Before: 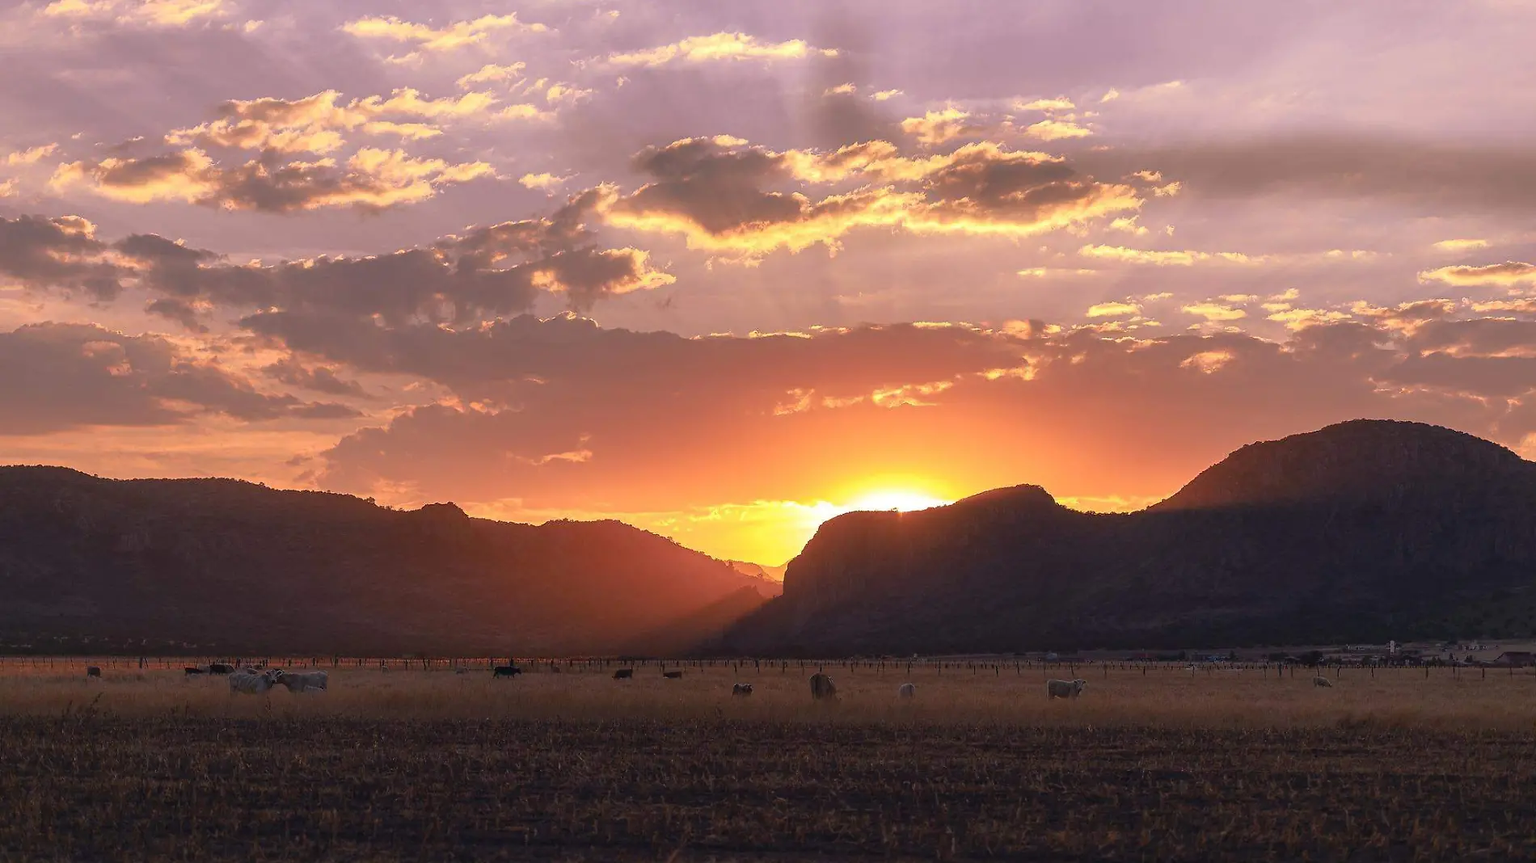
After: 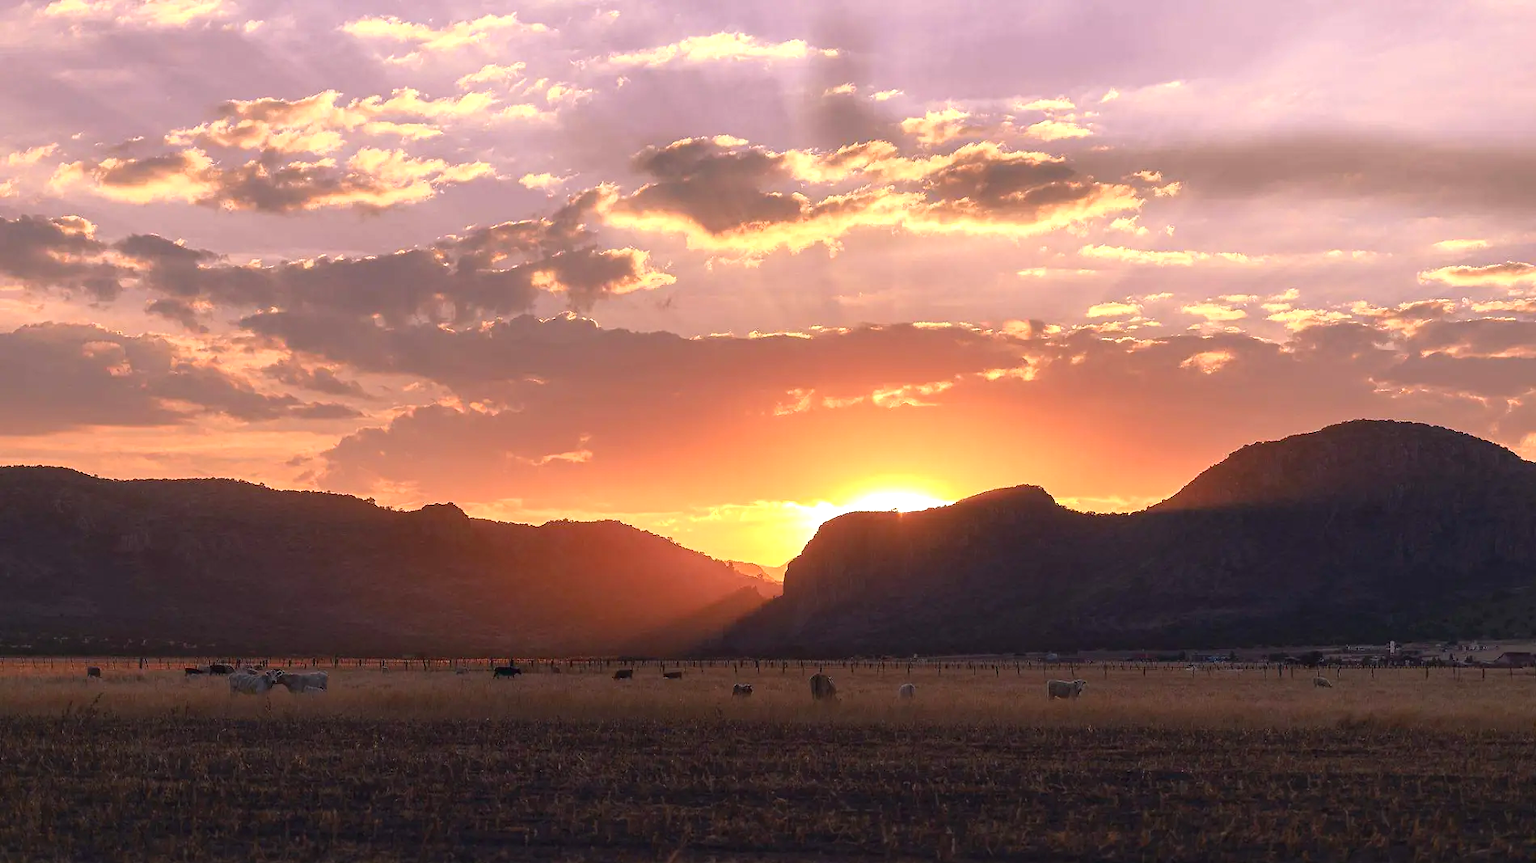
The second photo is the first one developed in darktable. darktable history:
contrast brightness saturation: contrast 0.034, brightness -0.037
exposure: black level correction 0.001, exposure 0.5 EV, compensate exposure bias true, compensate highlight preservation false
color zones: curves: ch2 [(0, 0.5) (0.143, 0.5) (0.286, 0.416) (0.429, 0.5) (0.571, 0.5) (0.714, 0.5) (0.857, 0.5) (1, 0.5)]
